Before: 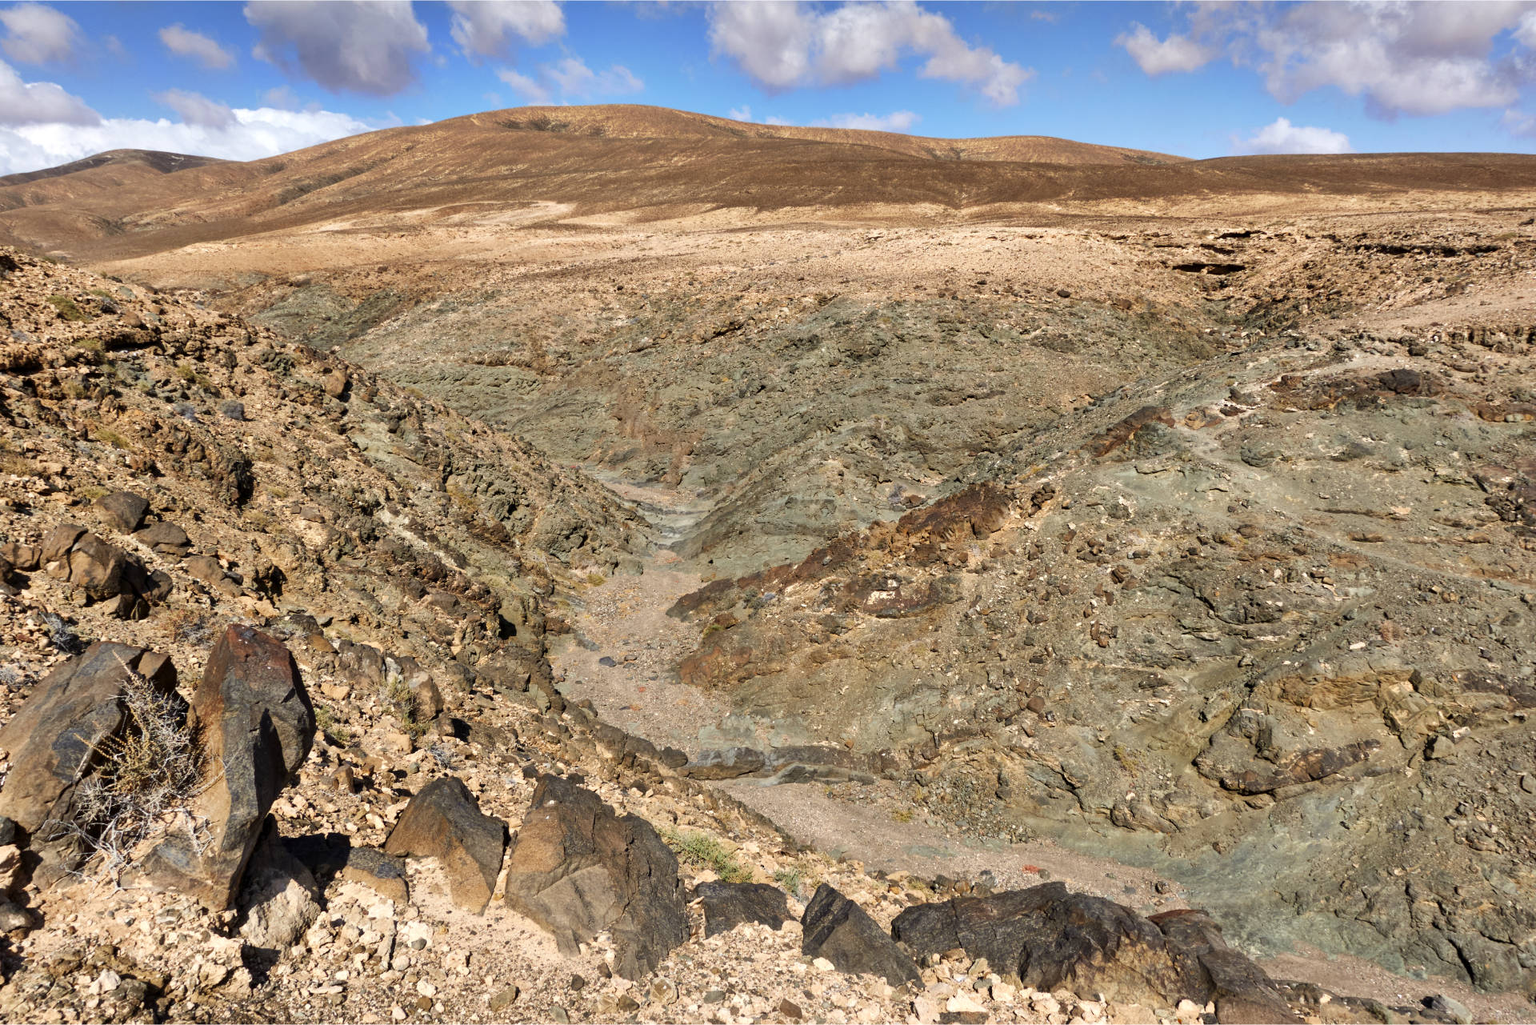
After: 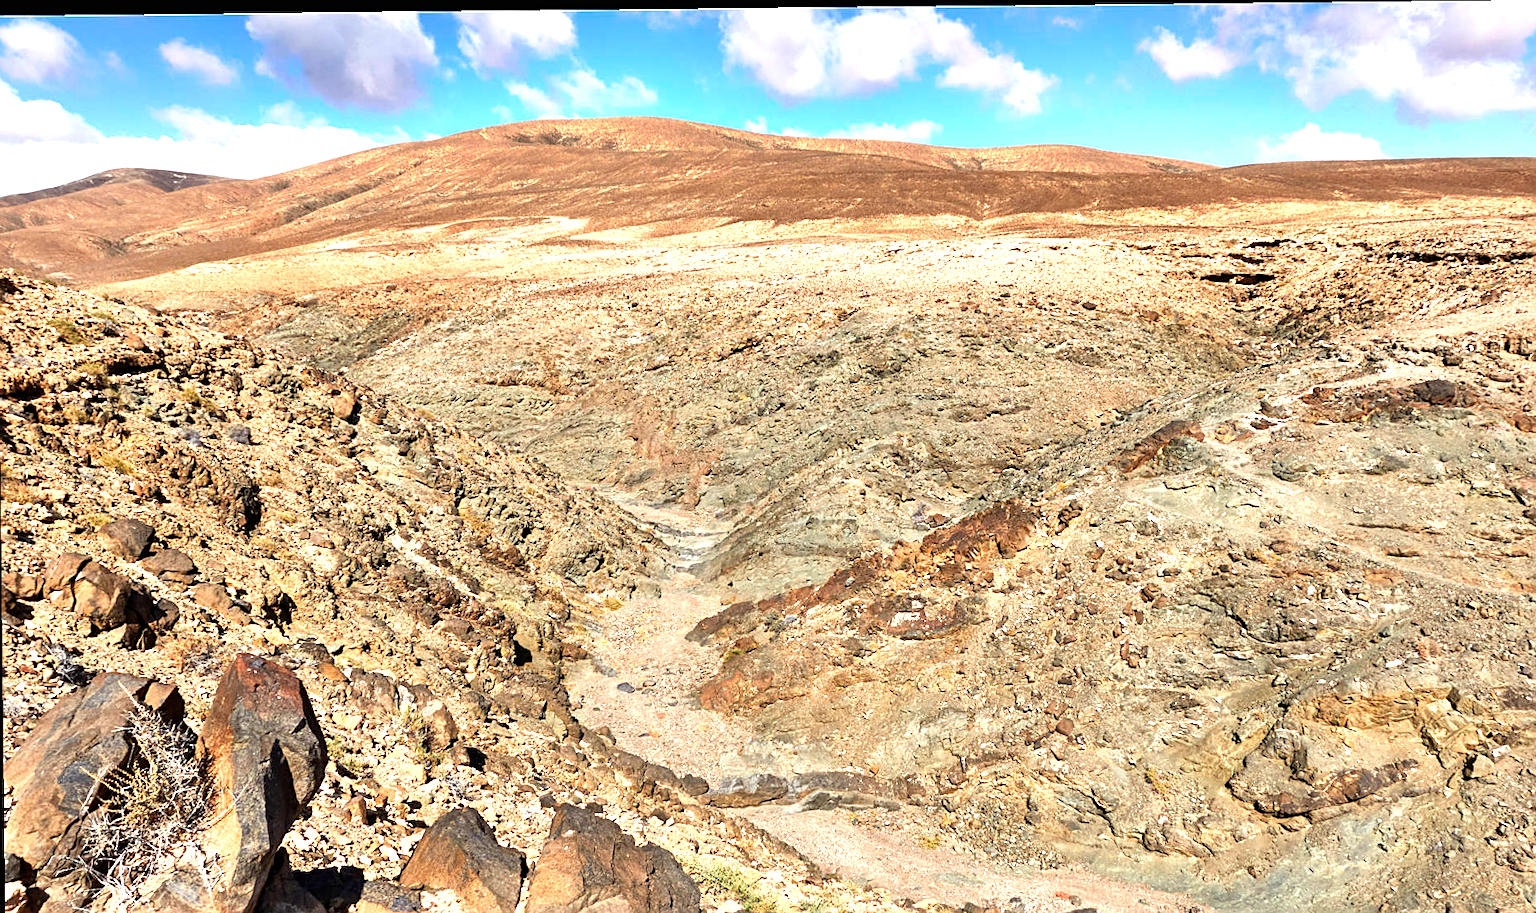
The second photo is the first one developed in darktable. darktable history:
sharpen: on, module defaults
crop and rotate: angle 0.593°, left 0.239%, right 2.769%, bottom 14.319%
exposure: black level correction 0, exposure 1.001 EV, compensate exposure bias true, compensate highlight preservation false
